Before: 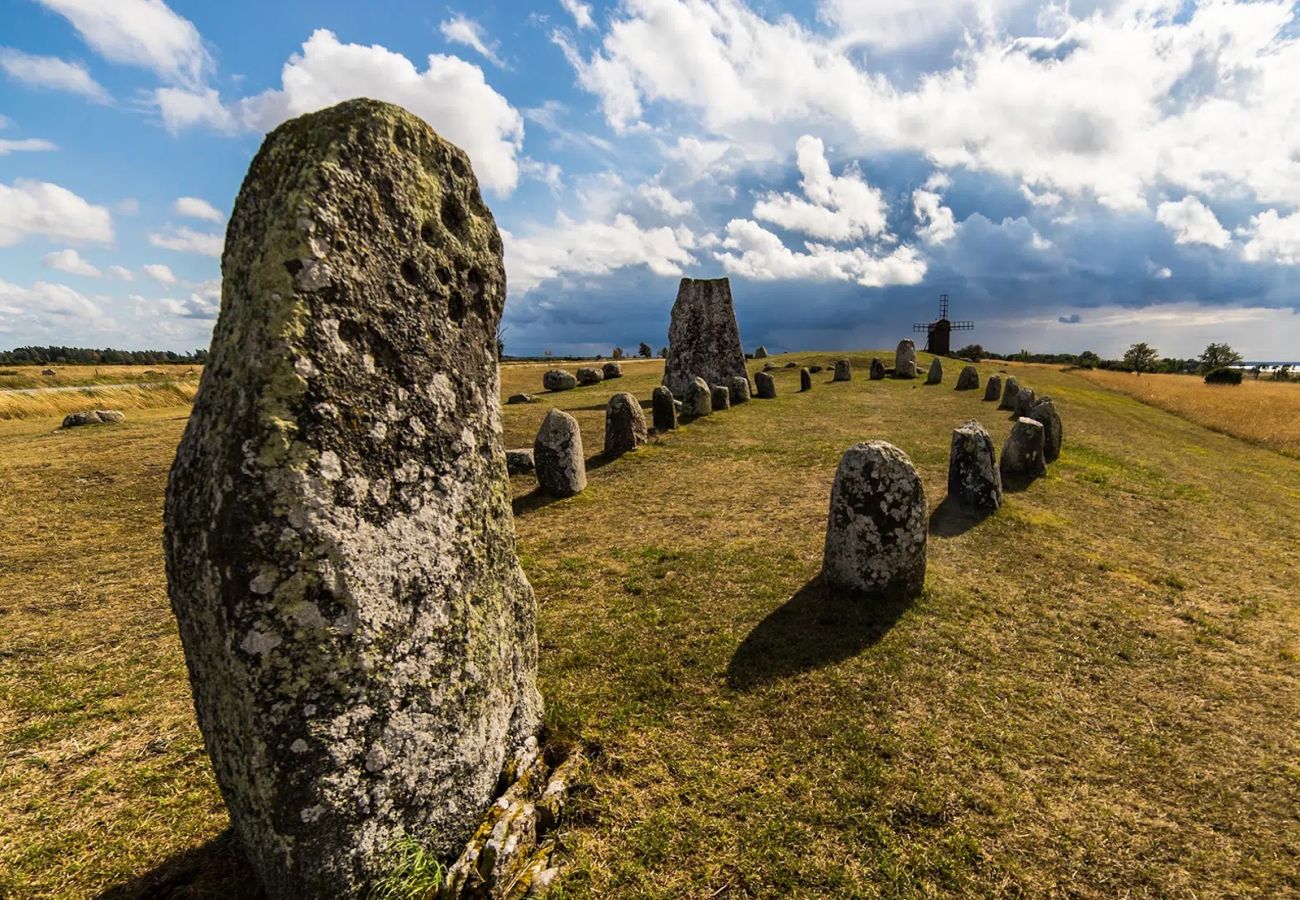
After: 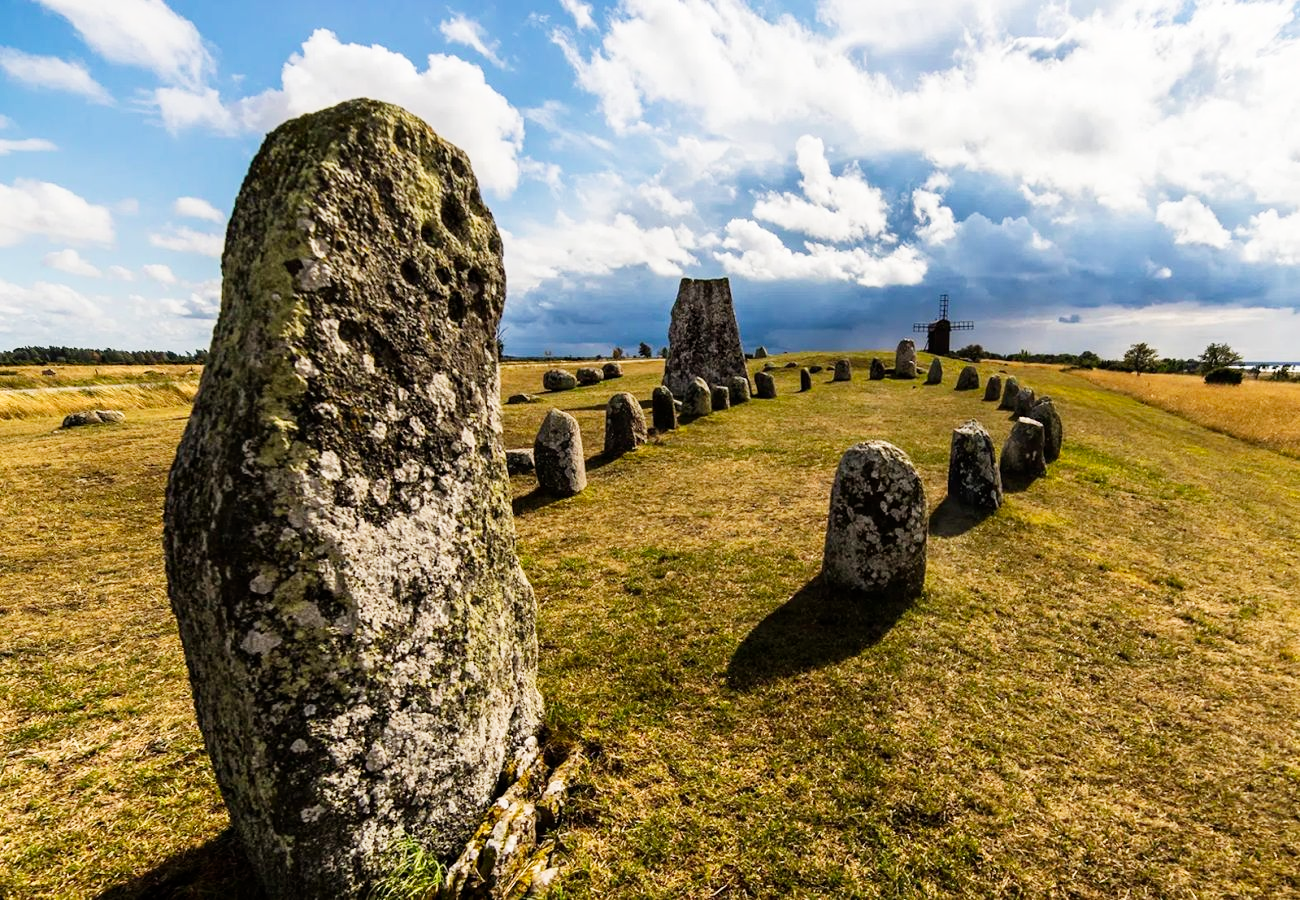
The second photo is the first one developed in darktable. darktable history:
tone curve: curves: ch0 [(0, 0) (0.004, 0.001) (0.02, 0.008) (0.218, 0.218) (0.664, 0.774) (0.832, 0.914) (1, 1)], preserve colors none
